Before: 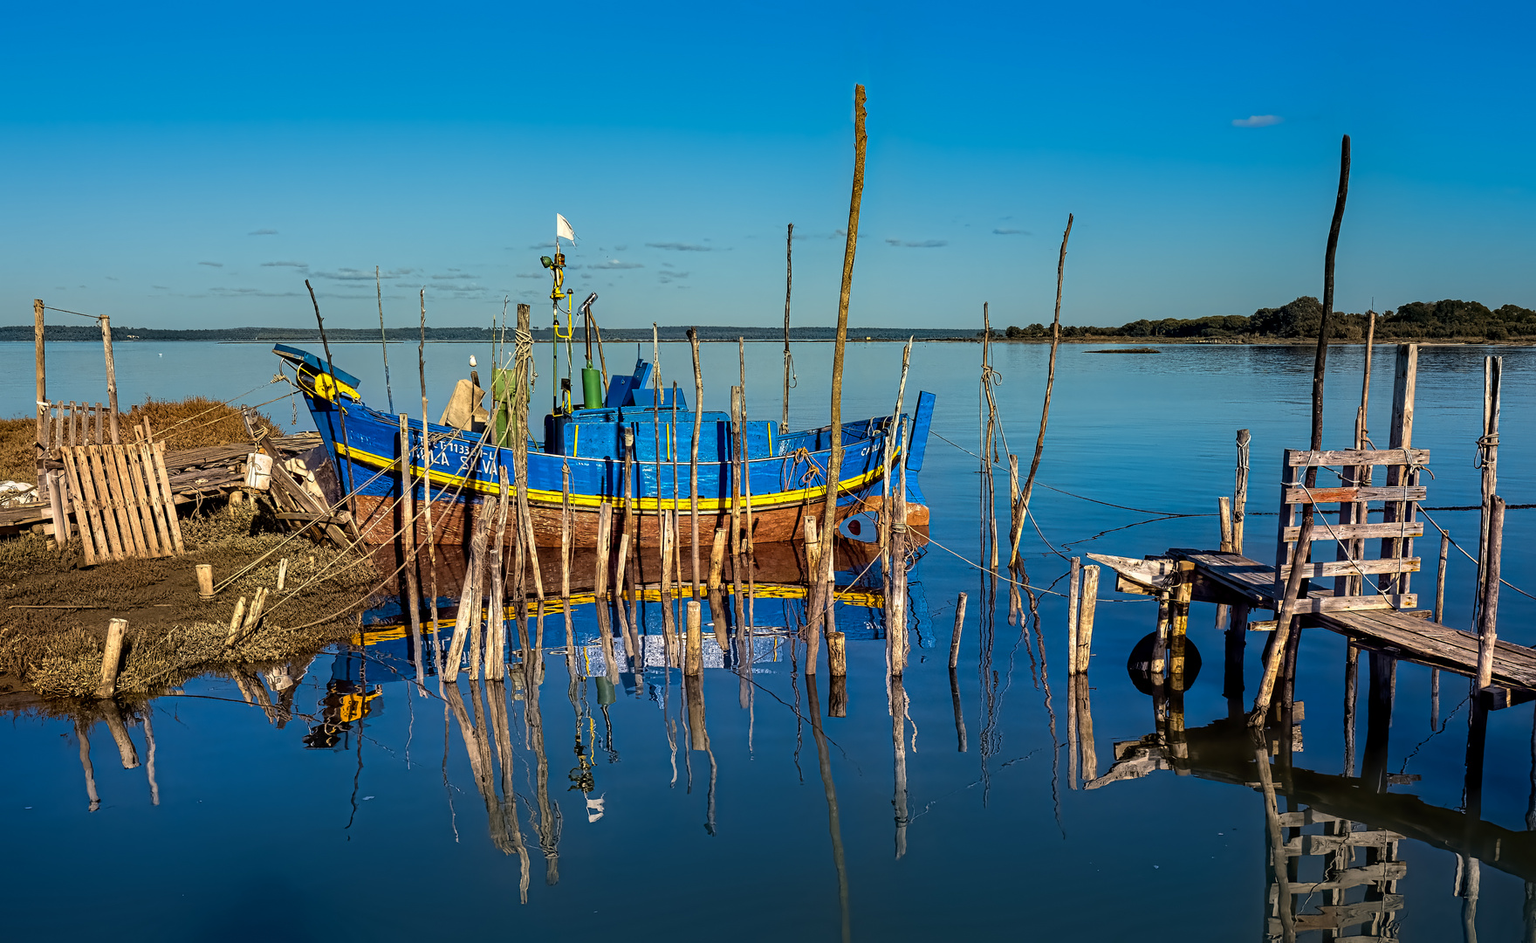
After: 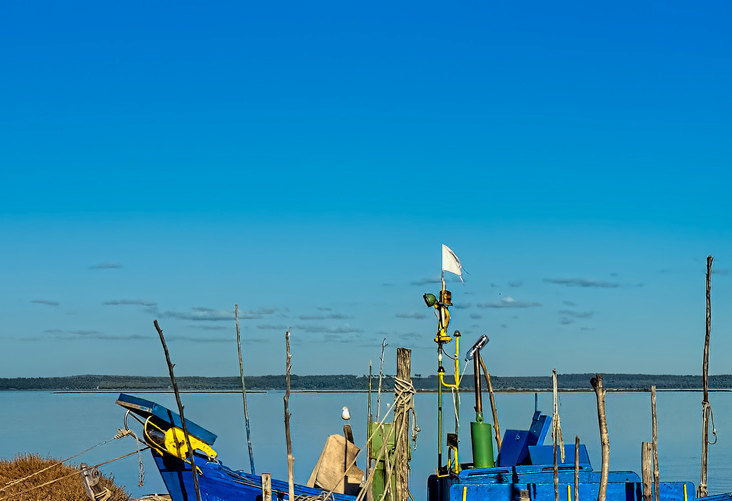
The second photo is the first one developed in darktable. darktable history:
color calibration: output R [0.999, 0.026, -0.11, 0], output G [-0.019, 1.037, -0.099, 0], output B [0.022, -0.023, 0.902, 0], gray › normalize channels true, illuminant as shot in camera, x 0.358, y 0.373, temperature 4628.91 K, gamut compression 0.018
crop and rotate: left 11.152%, top 0.085%, right 47.255%, bottom 53.503%
